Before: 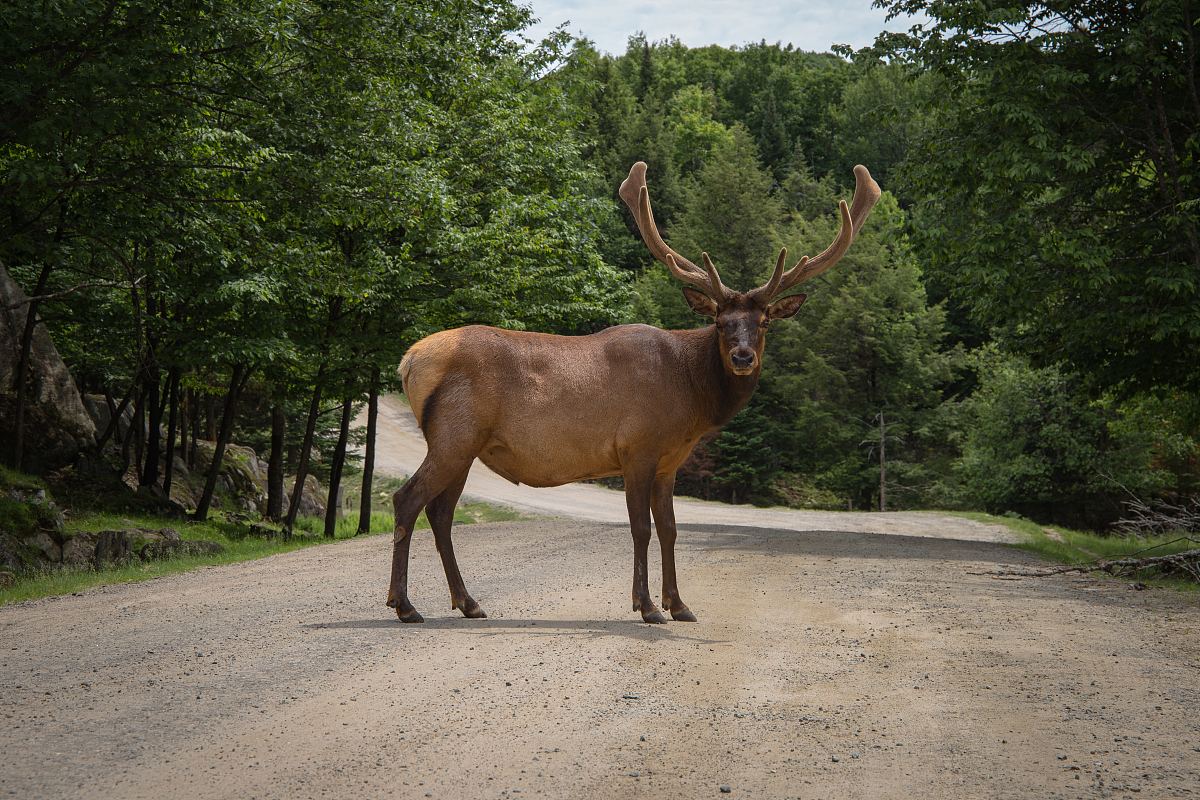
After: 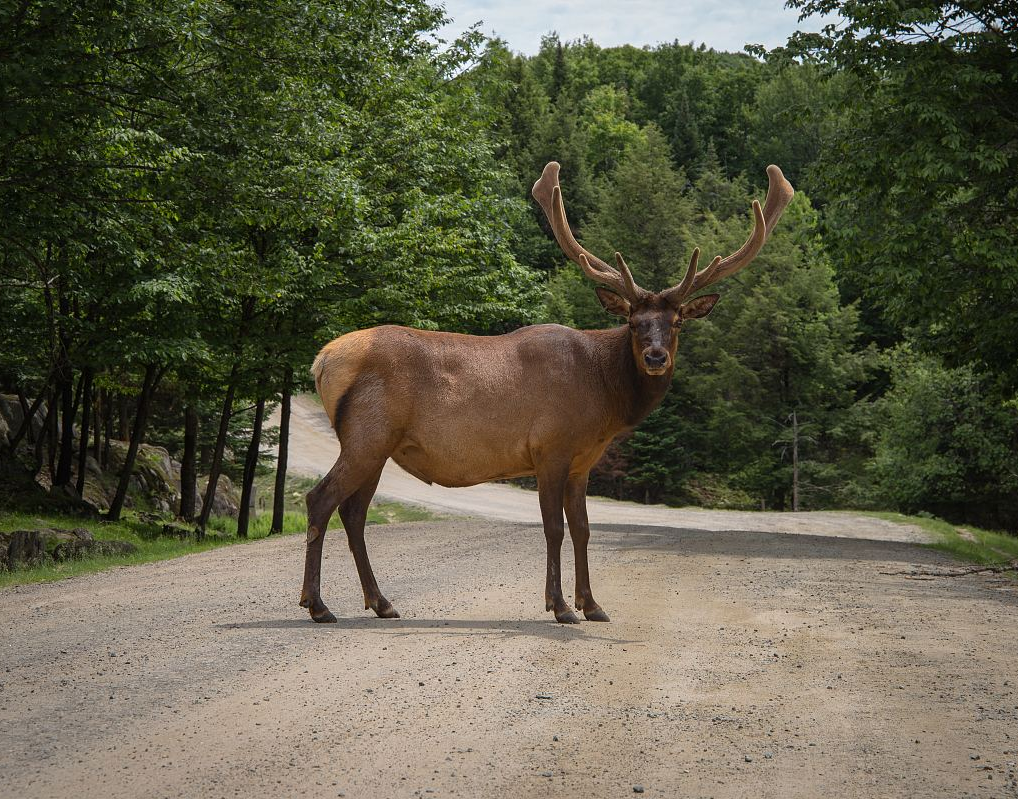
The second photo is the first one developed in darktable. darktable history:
crop: left 7.317%, right 7.844%
